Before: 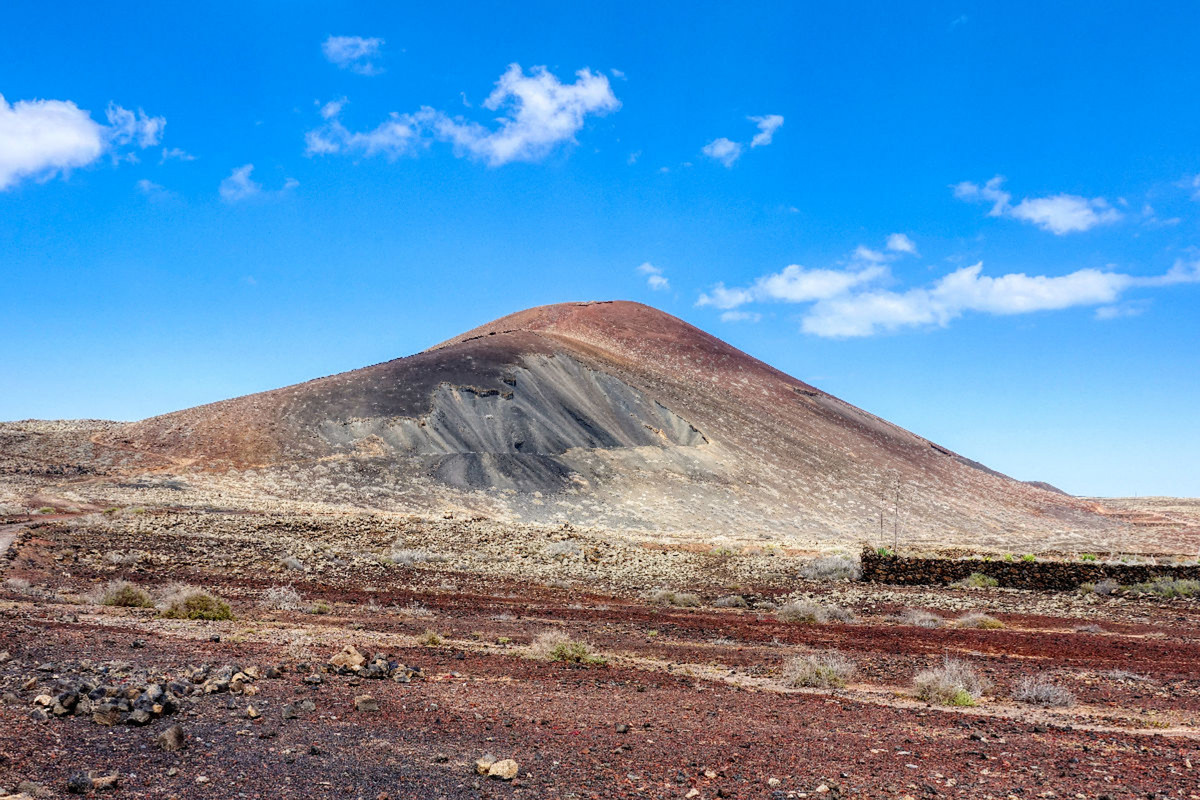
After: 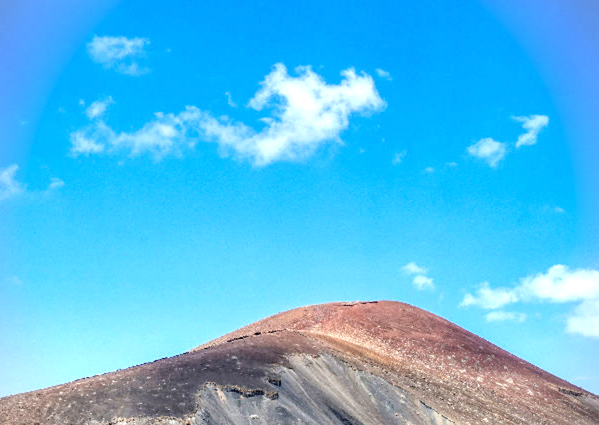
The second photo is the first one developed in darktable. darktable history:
exposure: exposure 0.645 EV, compensate highlight preservation false
vignetting: fall-off start 91.67%
crop: left 19.592%, right 30.441%, bottom 46.868%
